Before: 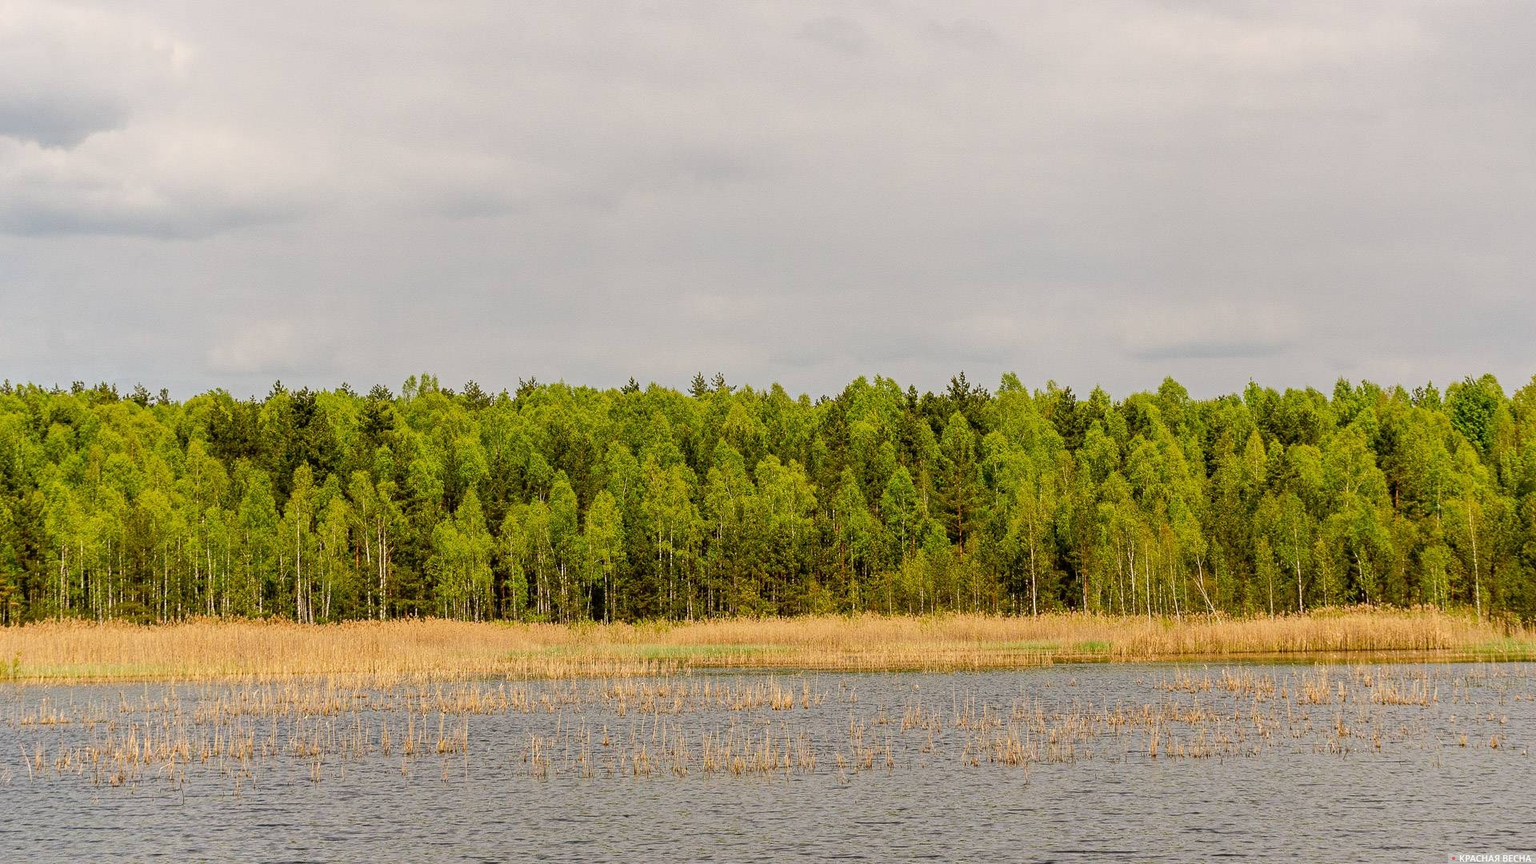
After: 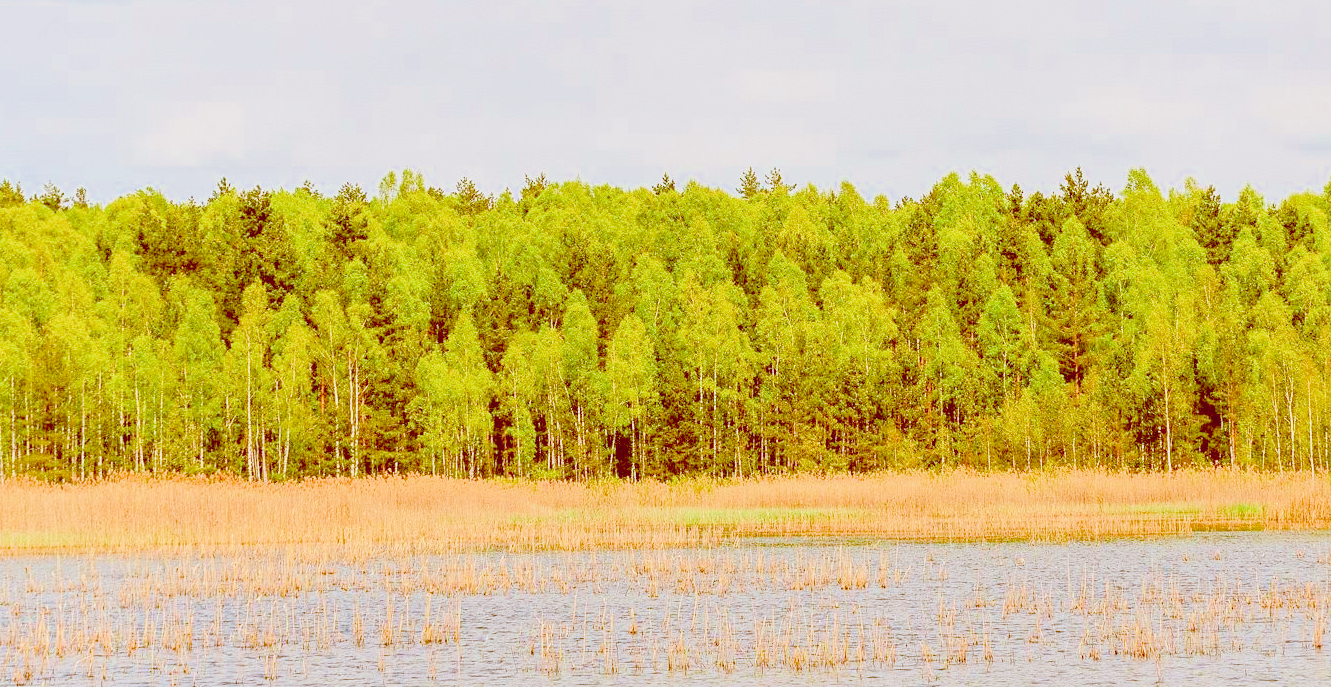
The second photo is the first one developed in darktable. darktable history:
filmic rgb: middle gray luminance 3.44%, black relative exposure -5.92 EV, white relative exposure 6.33 EV, threshold 6 EV, dynamic range scaling 22.4%, target black luminance 0%, hardness 2.33, latitude 45.85%, contrast 0.78, highlights saturation mix 100%, shadows ↔ highlights balance 0.033%, add noise in highlights 0, preserve chrominance max RGB, color science v3 (2019), use custom middle-gray values true, iterations of high-quality reconstruction 0, contrast in highlights soft, enable highlight reconstruction true
crop: left 6.488%, top 27.668%, right 24.183%, bottom 8.656%
color balance: lift [1, 1.015, 1.004, 0.985], gamma [1, 0.958, 0.971, 1.042], gain [1, 0.956, 0.977, 1.044]
